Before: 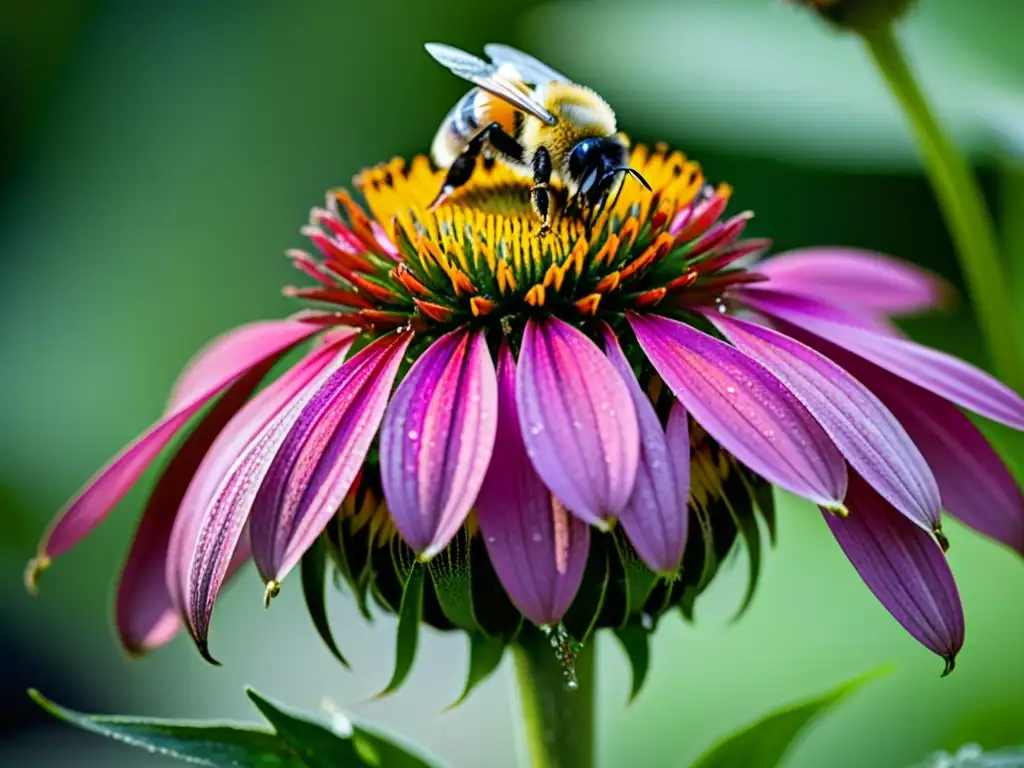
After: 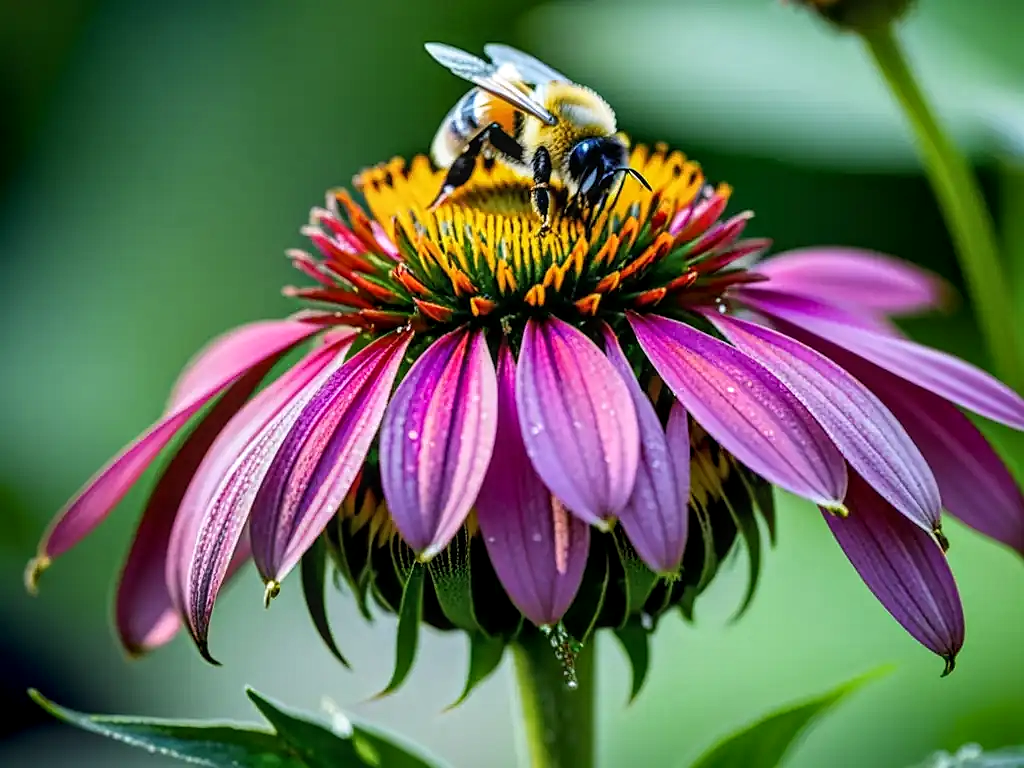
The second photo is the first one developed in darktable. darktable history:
sharpen: radius 0.973, amount 0.607
local contrast: on, module defaults
